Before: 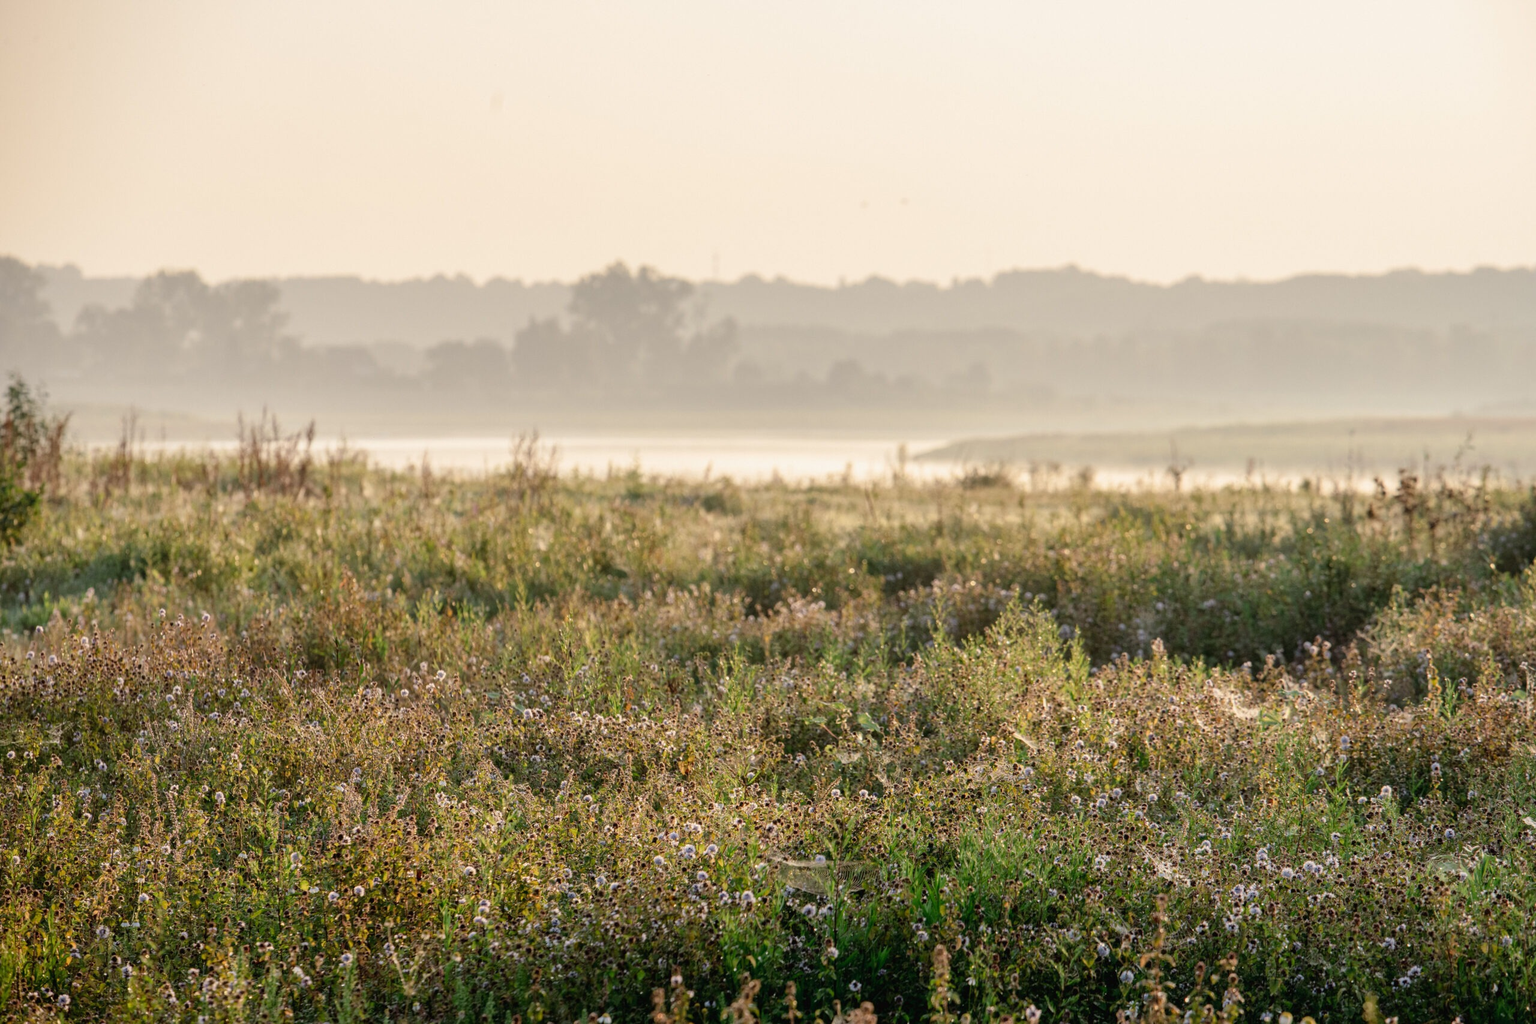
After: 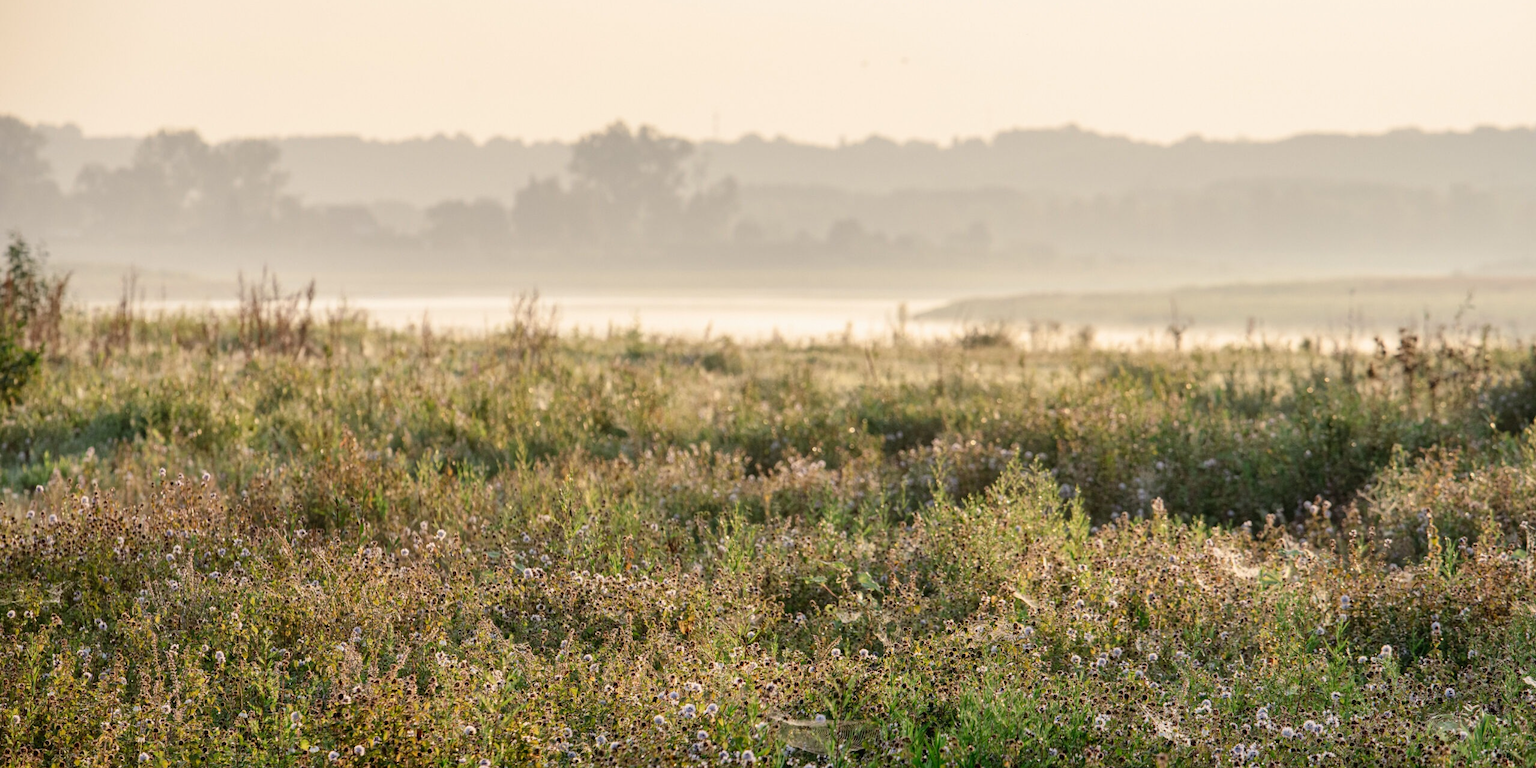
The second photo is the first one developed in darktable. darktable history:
crop: top 13.819%, bottom 11.169%
contrast brightness saturation: contrast 0.1, brightness 0.02, saturation 0.02
